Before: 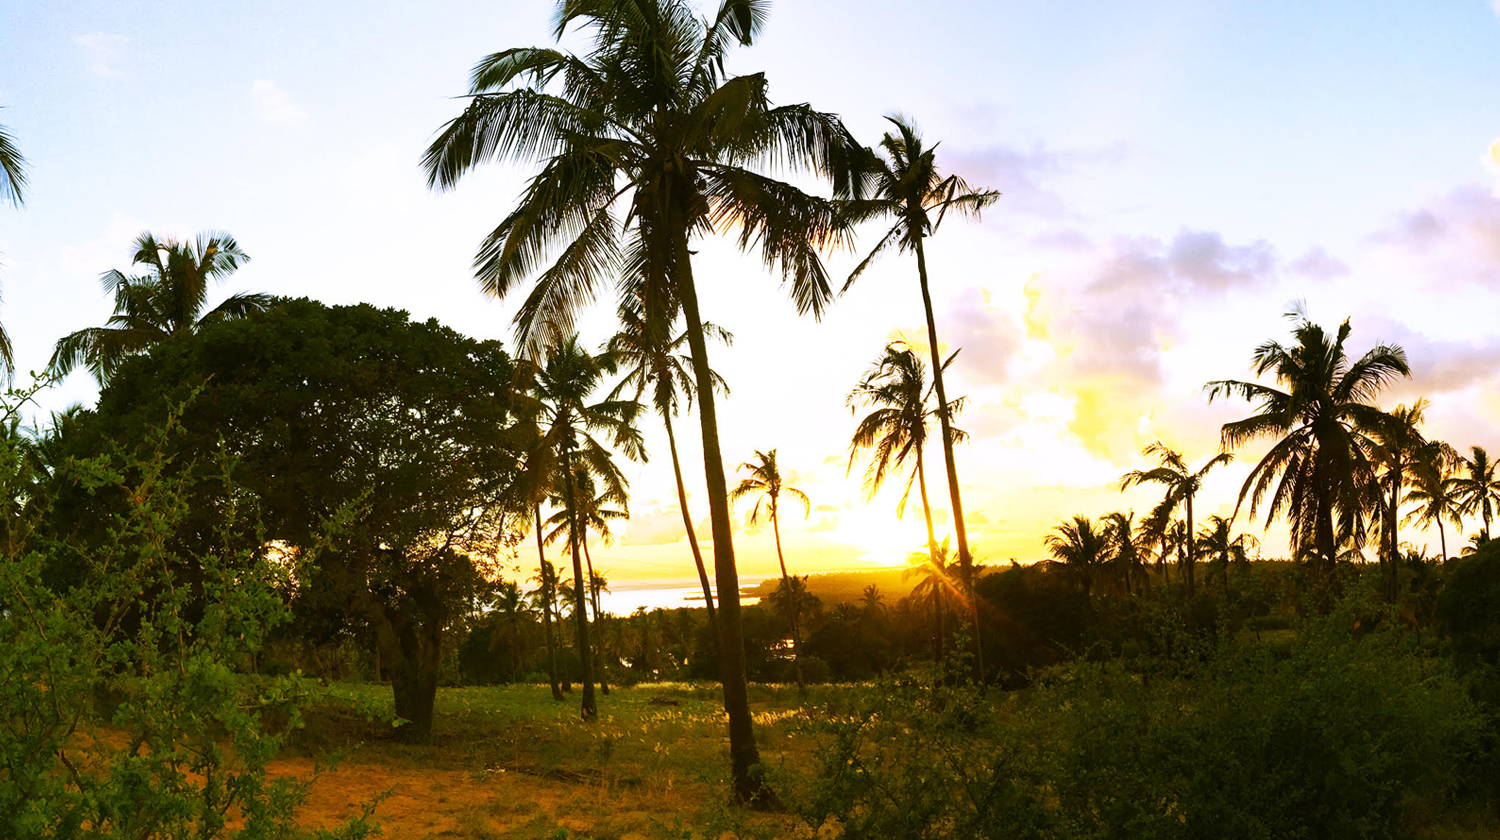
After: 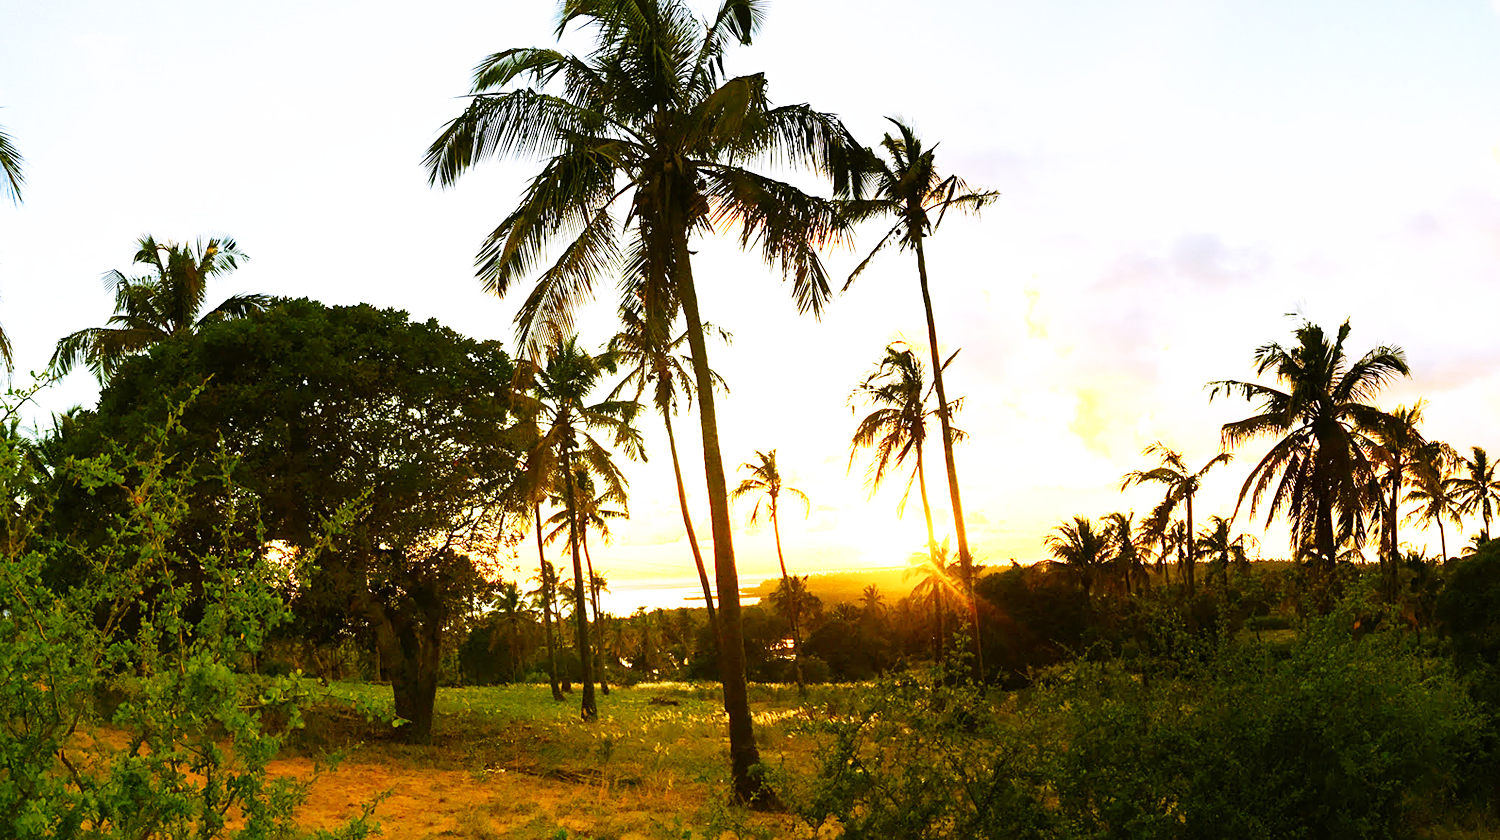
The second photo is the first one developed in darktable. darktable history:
sharpen: amount 0.213
base curve: curves: ch0 [(0, 0) (0.008, 0.007) (0.022, 0.029) (0.048, 0.089) (0.092, 0.197) (0.191, 0.399) (0.275, 0.534) (0.357, 0.65) (0.477, 0.78) (0.542, 0.833) (0.799, 0.973) (1, 1)], preserve colors none
